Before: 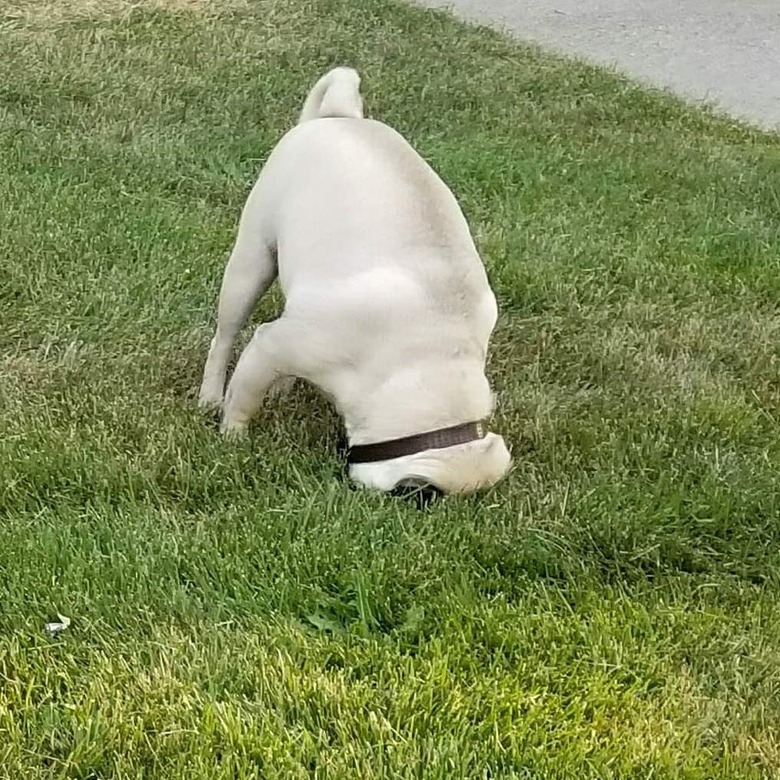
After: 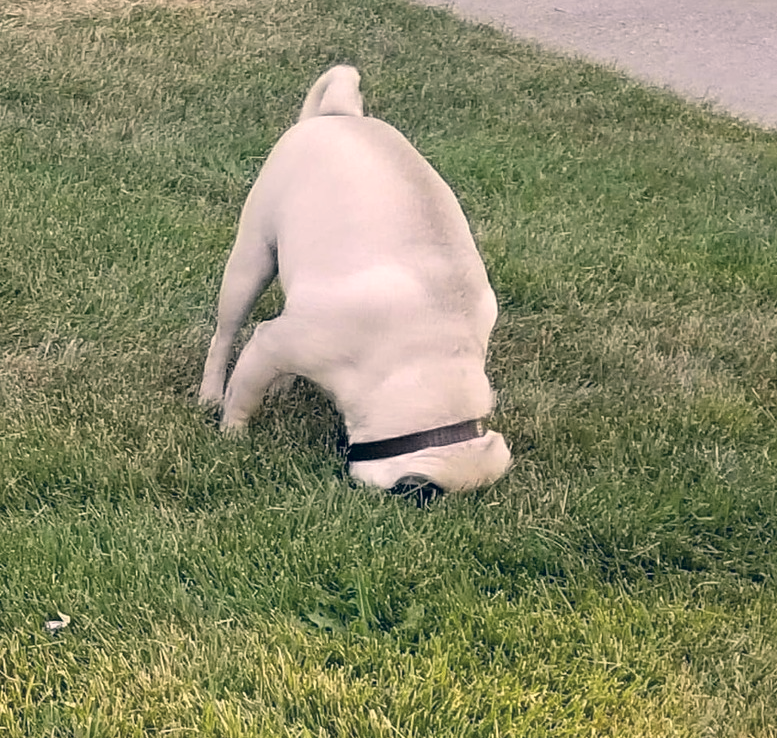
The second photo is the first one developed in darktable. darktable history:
crop: top 0.281%, right 0.265%, bottom 5.078%
color correction: highlights a* 13.77, highlights b* 5.87, shadows a* -5.08, shadows b* -15.79, saturation 0.861
